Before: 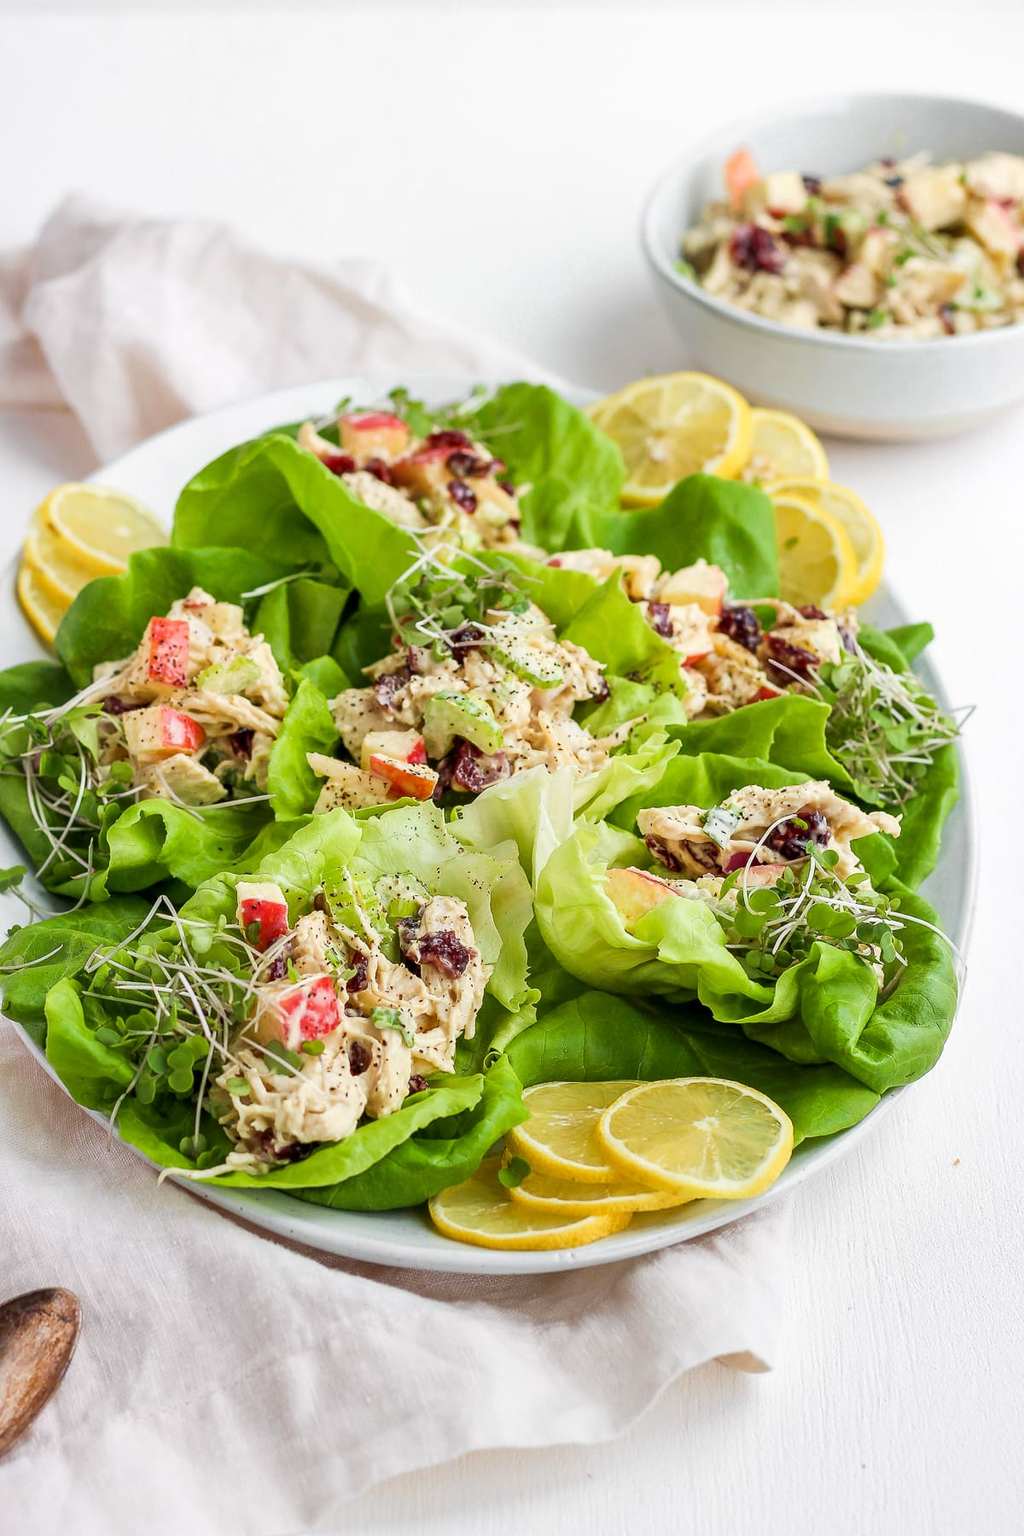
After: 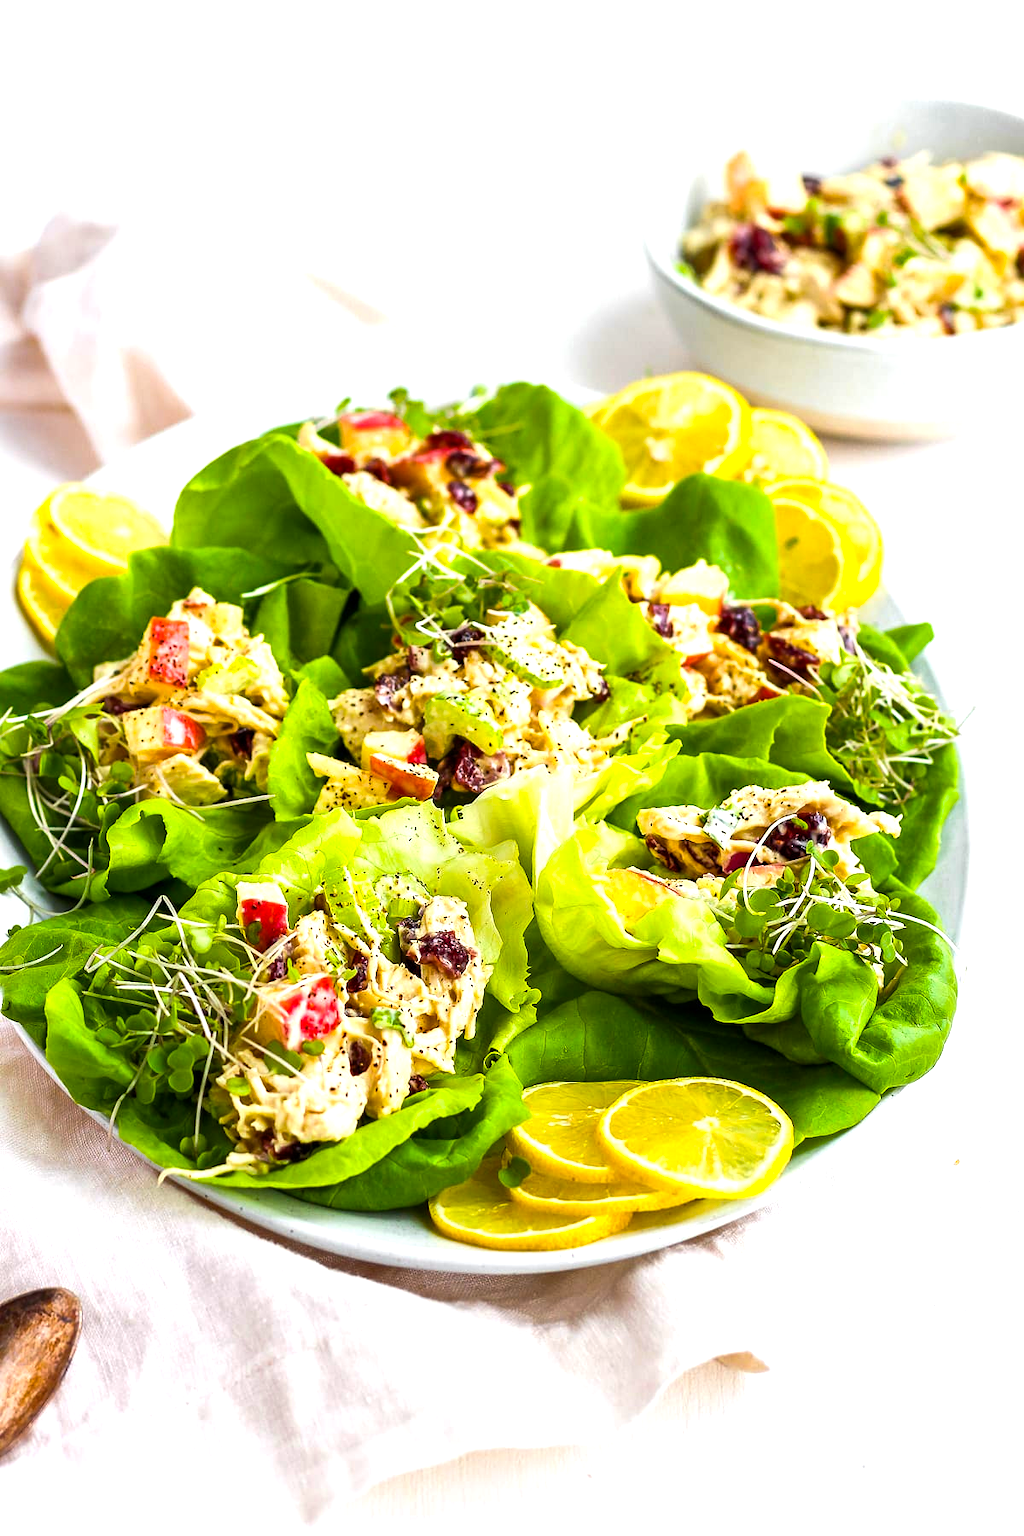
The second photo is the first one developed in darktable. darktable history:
levels: mode automatic, levels [0.129, 0.519, 0.867]
color balance rgb: linear chroma grading › global chroma 8.712%, perceptual saturation grading › global saturation 25.058%, perceptual brilliance grading › global brilliance 21.588%, perceptual brilliance grading › shadows -34.577%, global vibrance 20%
tone equalizer: edges refinement/feathering 500, mask exposure compensation -1.57 EV, preserve details no
